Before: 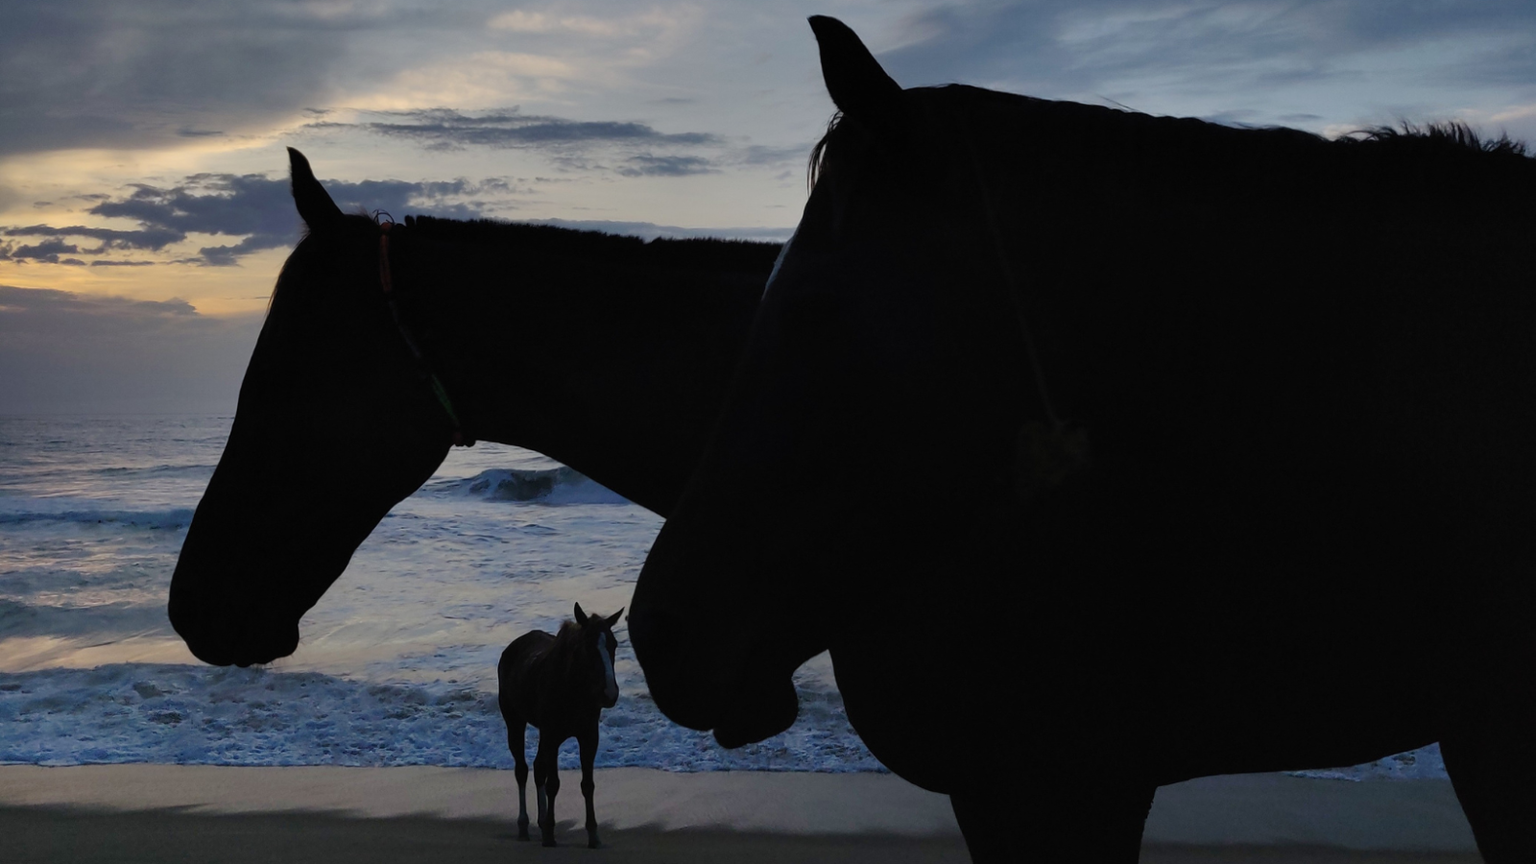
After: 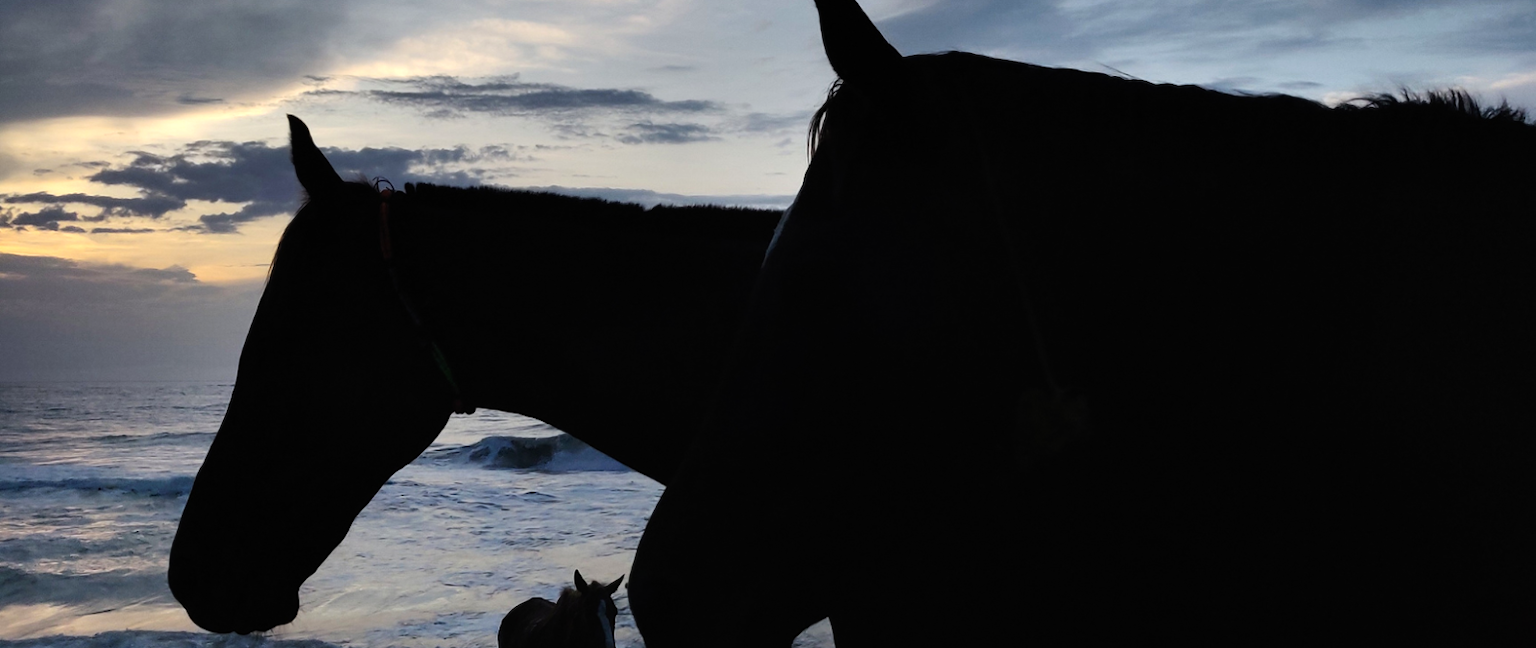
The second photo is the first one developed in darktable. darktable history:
crop: top 3.857%, bottom 21.132%
tone equalizer: -8 EV -0.75 EV, -7 EV -0.7 EV, -6 EV -0.6 EV, -5 EV -0.4 EV, -3 EV 0.4 EV, -2 EV 0.6 EV, -1 EV 0.7 EV, +0 EV 0.75 EV, edges refinement/feathering 500, mask exposure compensation -1.57 EV, preserve details no
